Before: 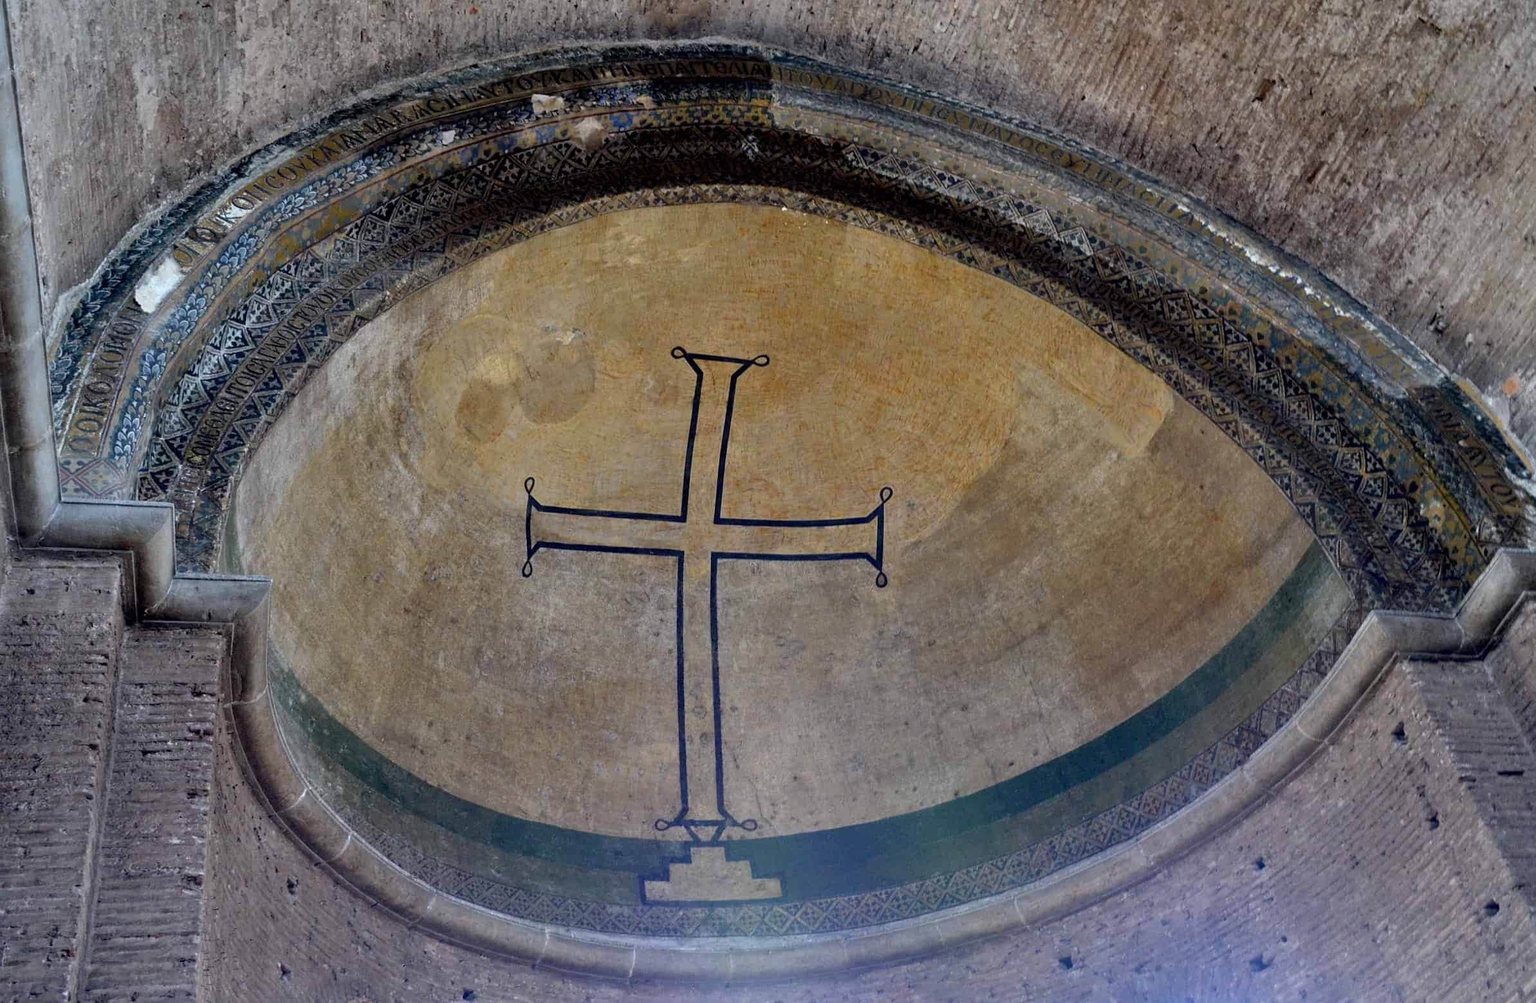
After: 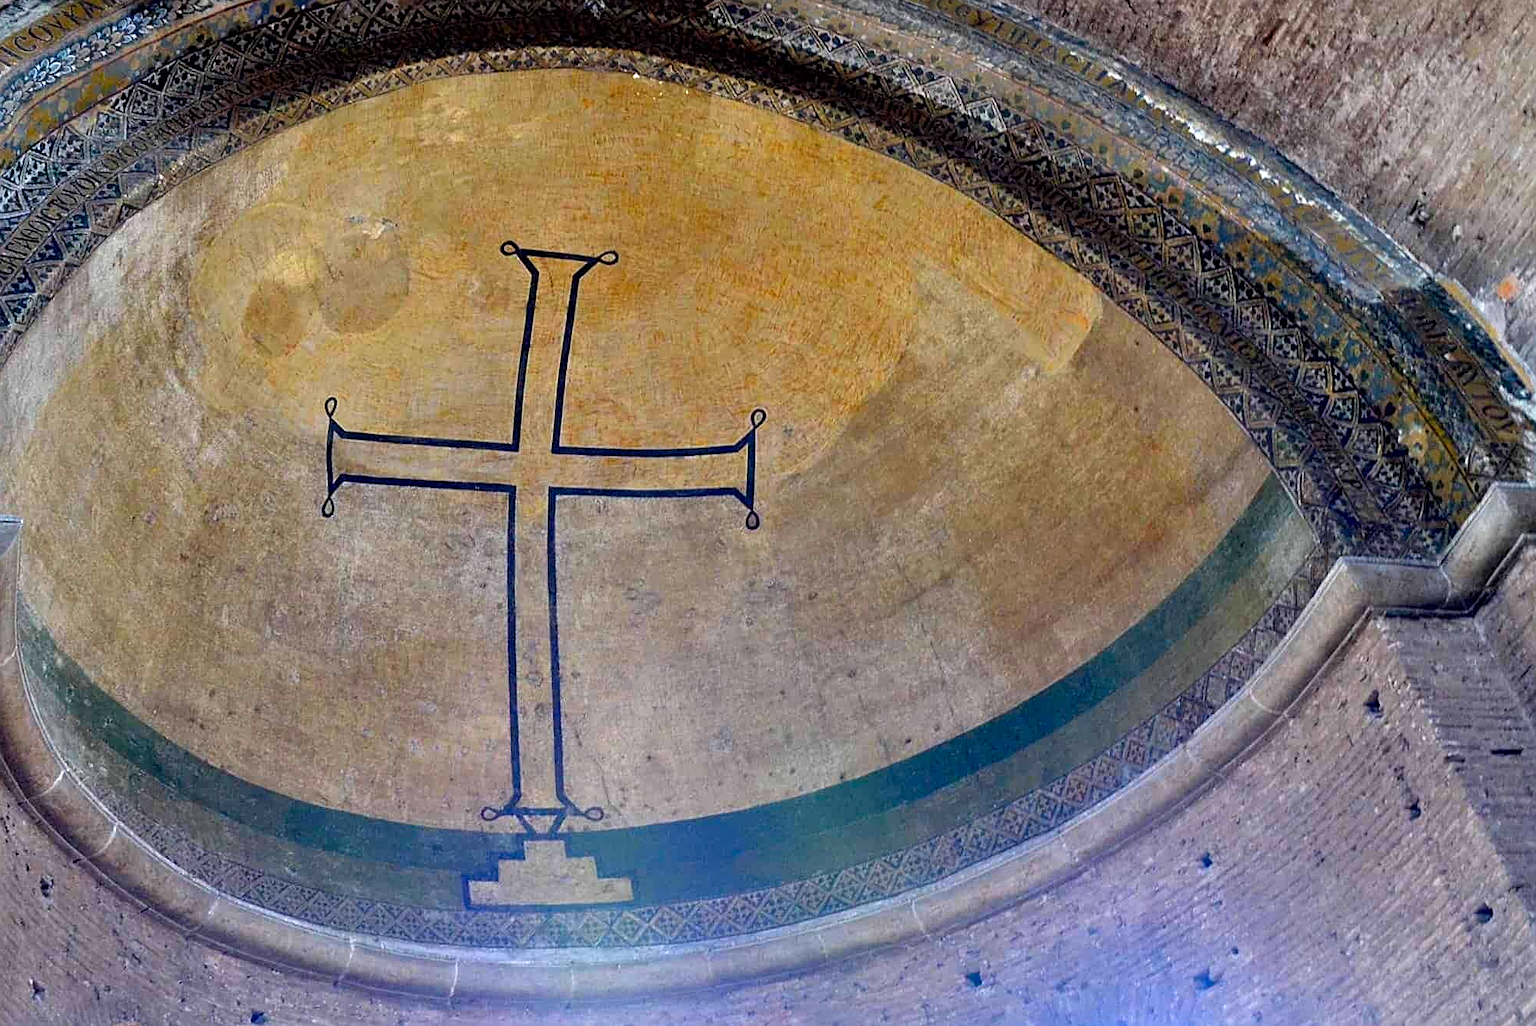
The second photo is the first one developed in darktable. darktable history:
exposure: black level correction 0.001, exposure 0.499 EV, compensate highlight preservation false
sharpen: on, module defaults
crop: left 16.528%, top 14.534%
color correction: highlights b* 0.026, saturation 1.36
